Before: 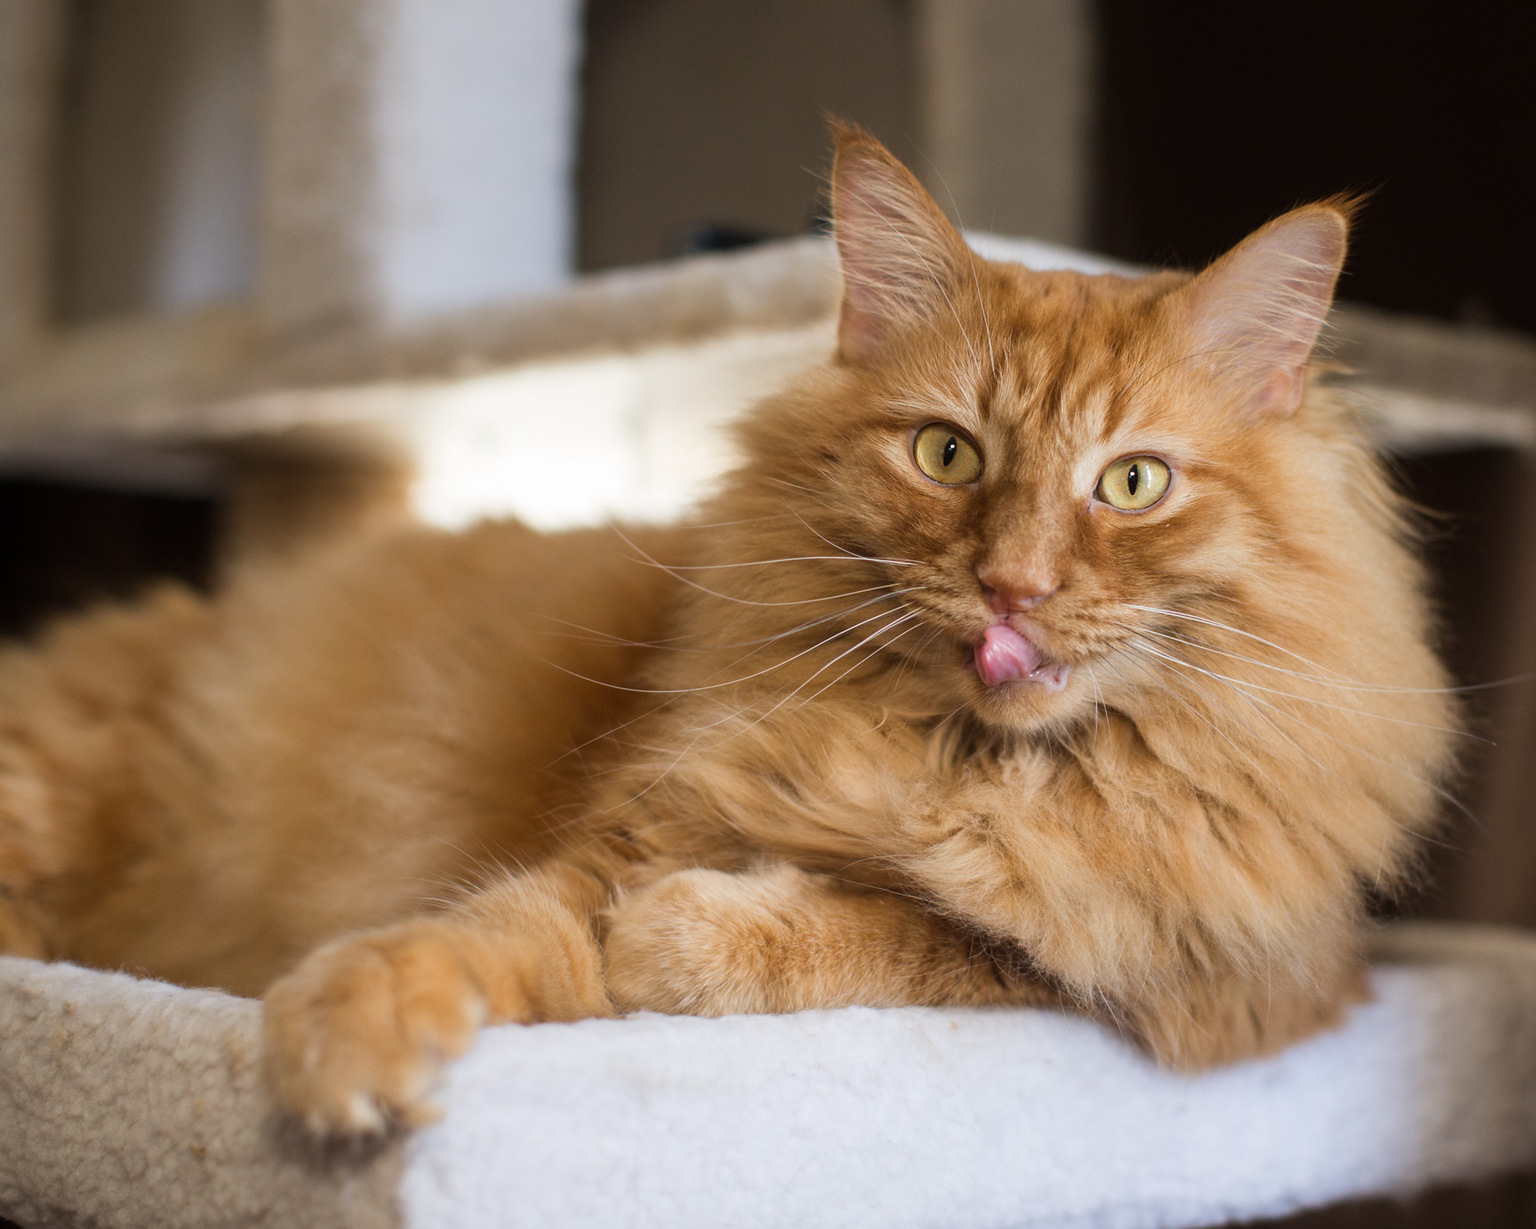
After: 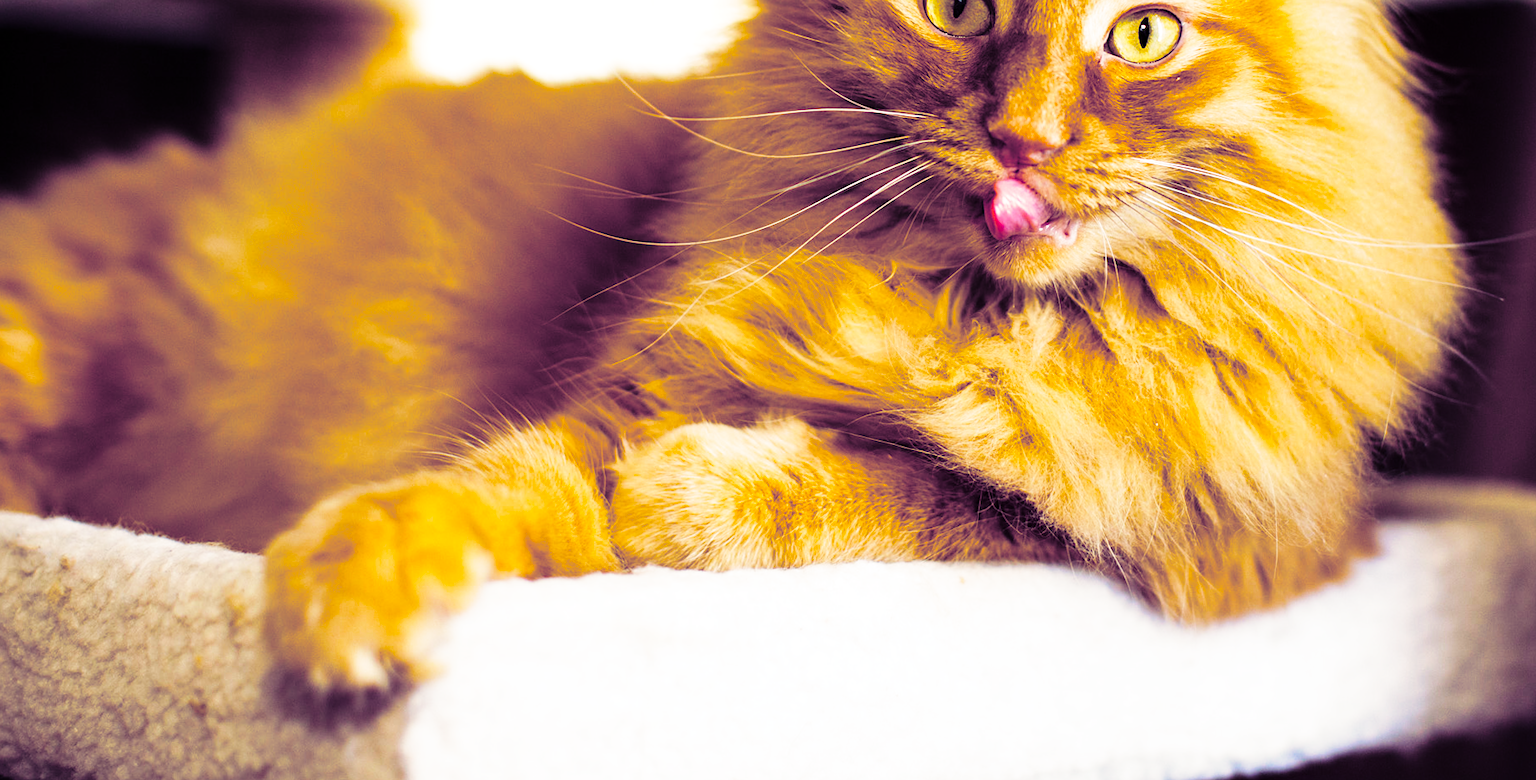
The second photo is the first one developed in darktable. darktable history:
sharpen: amount 0.2
split-toning: shadows › hue 255.6°, shadows › saturation 0.66, highlights › hue 43.2°, highlights › saturation 0.68, balance -50.1
crop and rotate: top 36.435%
rotate and perspective: rotation 0.174°, lens shift (vertical) 0.013, lens shift (horizontal) 0.019, shear 0.001, automatic cropping original format, crop left 0.007, crop right 0.991, crop top 0.016, crop bottom 0.997
base curve: curves: ch0 [(0, 0) (0.028, 0.03) (0.105, 0.232) (0.387, 0.748) (0.754, 0.968) (1, 1)], fusion 1, exposure shift 0.576, preserve colors none
exposure: exposure -0.462 EV, compensate highlight preservation false
color balance rgb: linear chroma grading › global chroma 9%, perceptual saturation grading › global saturation 36%, perceptual saturation grading › shadows 35%, perceptual brilliance grading › global brilliance 15%, perceptual brilliance grading › shadows -35%, global vibrance 15%
